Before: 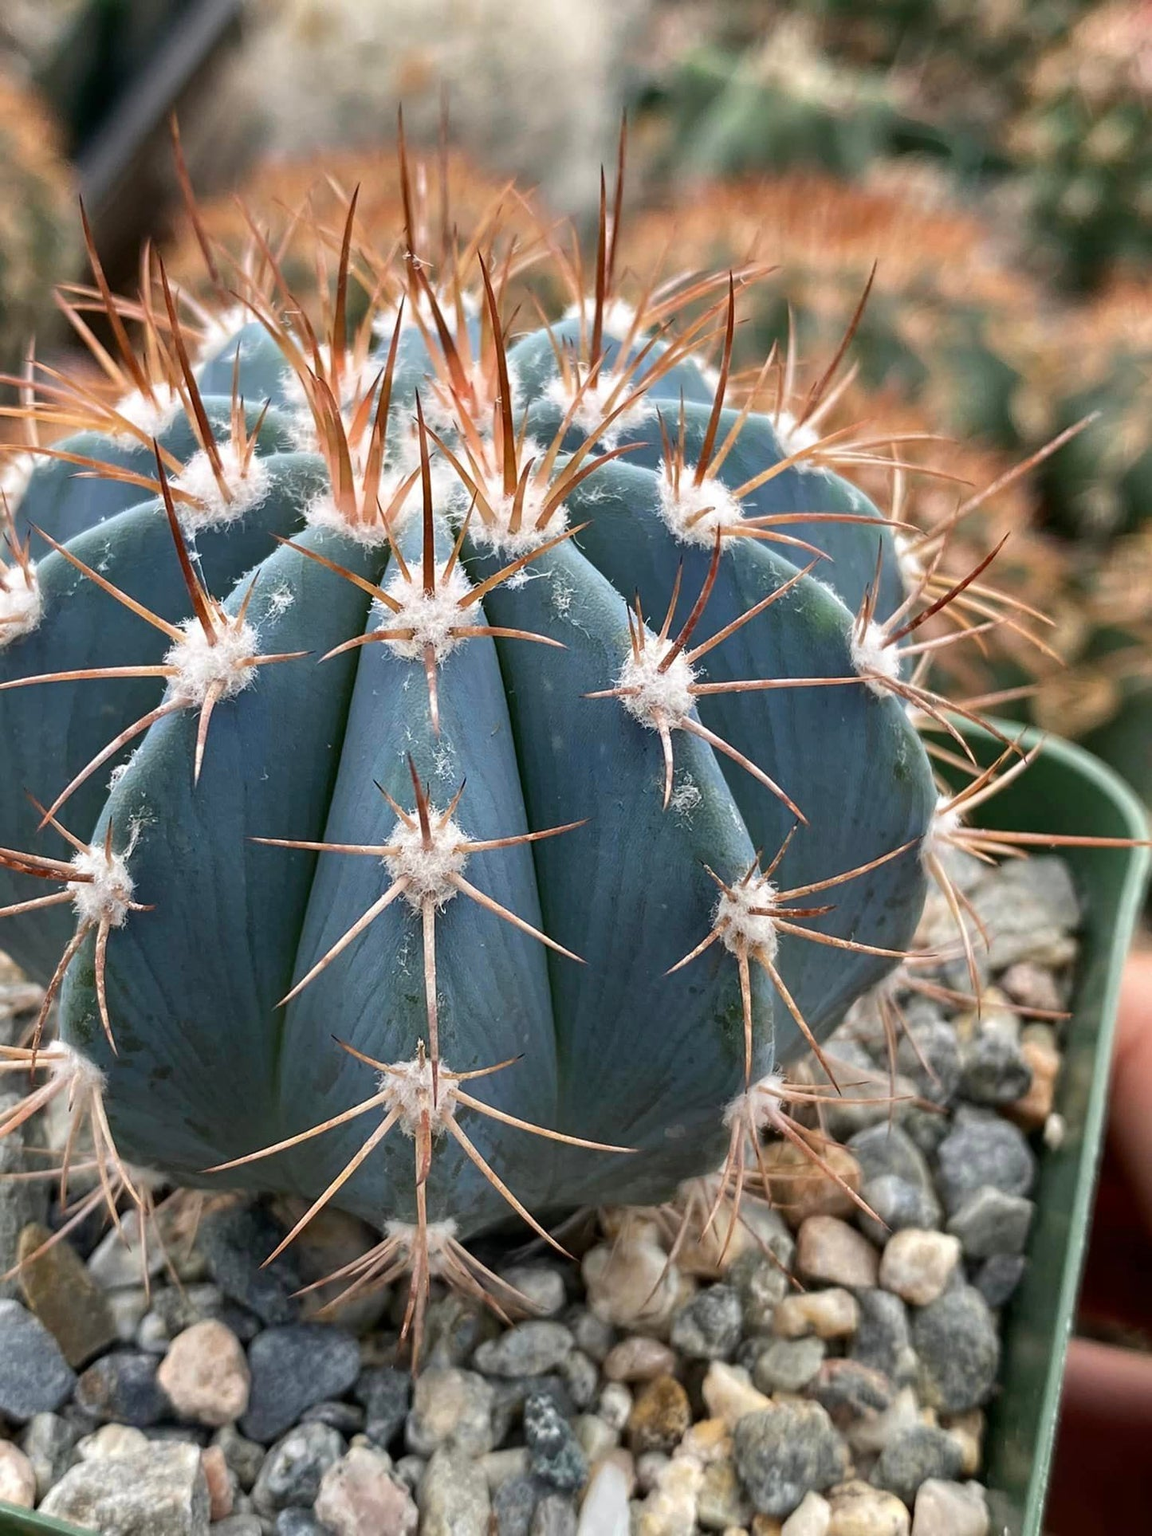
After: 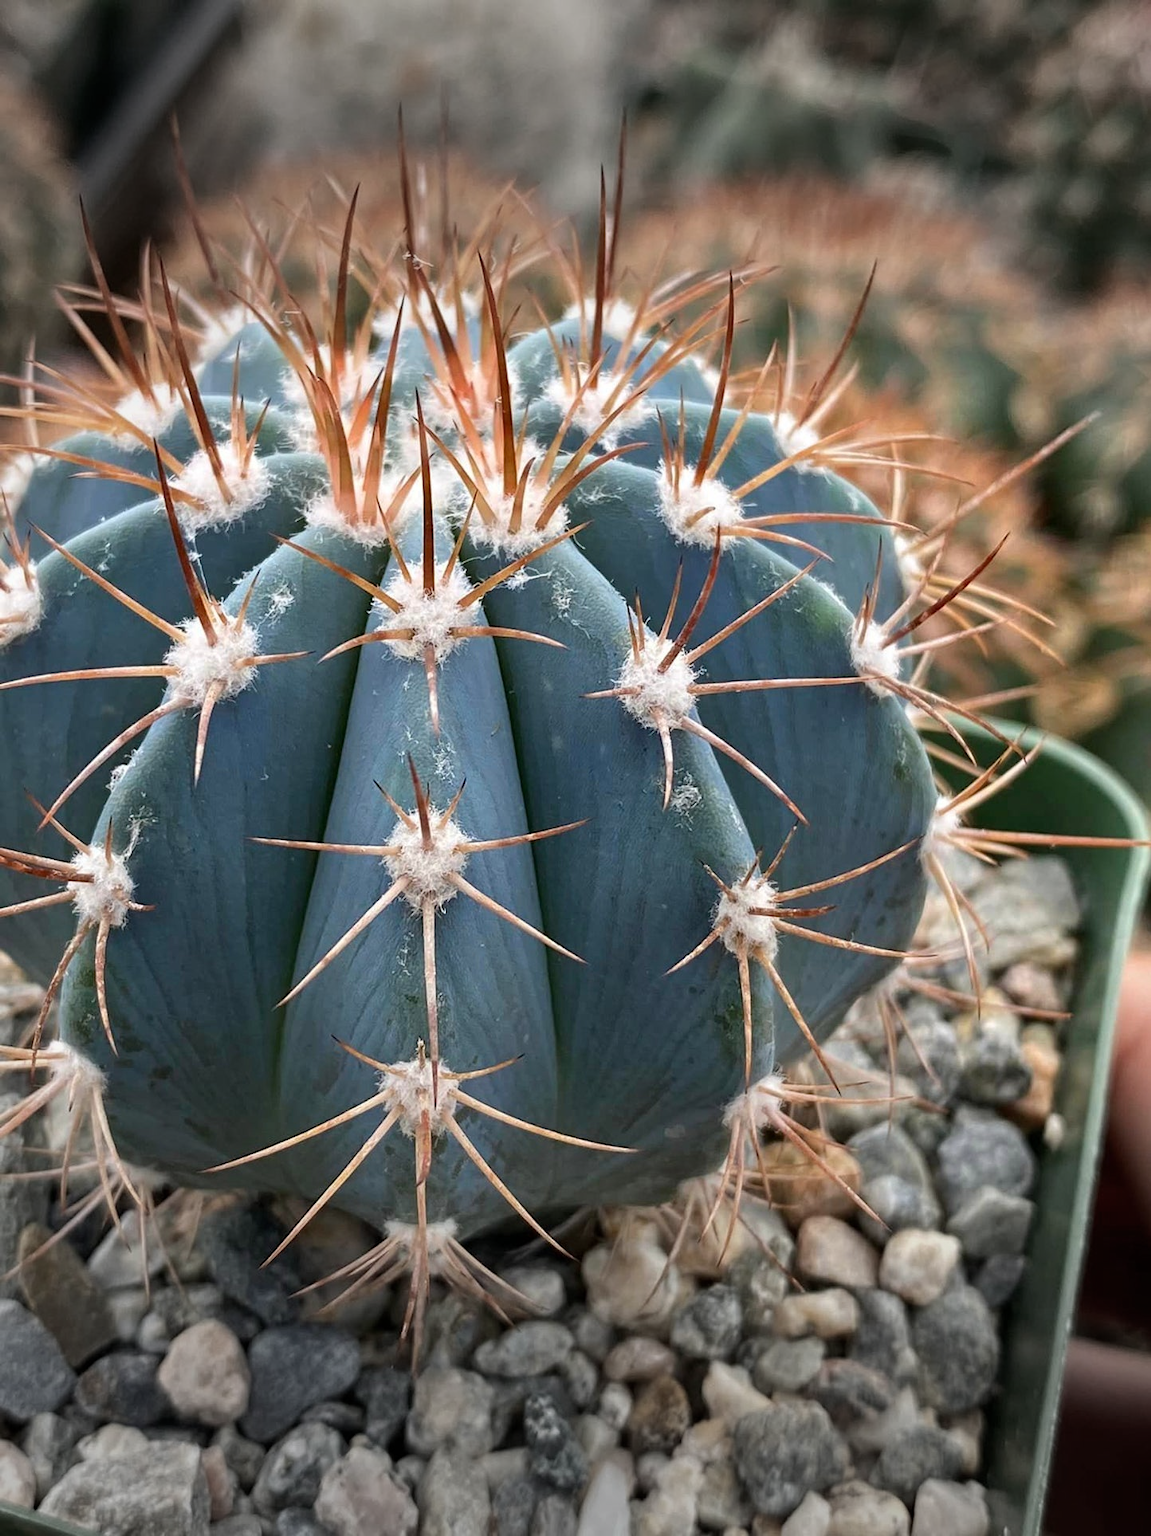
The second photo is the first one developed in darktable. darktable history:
vignetting: fall-off start 79.08%, width/height ratio 1.326, unbound false
